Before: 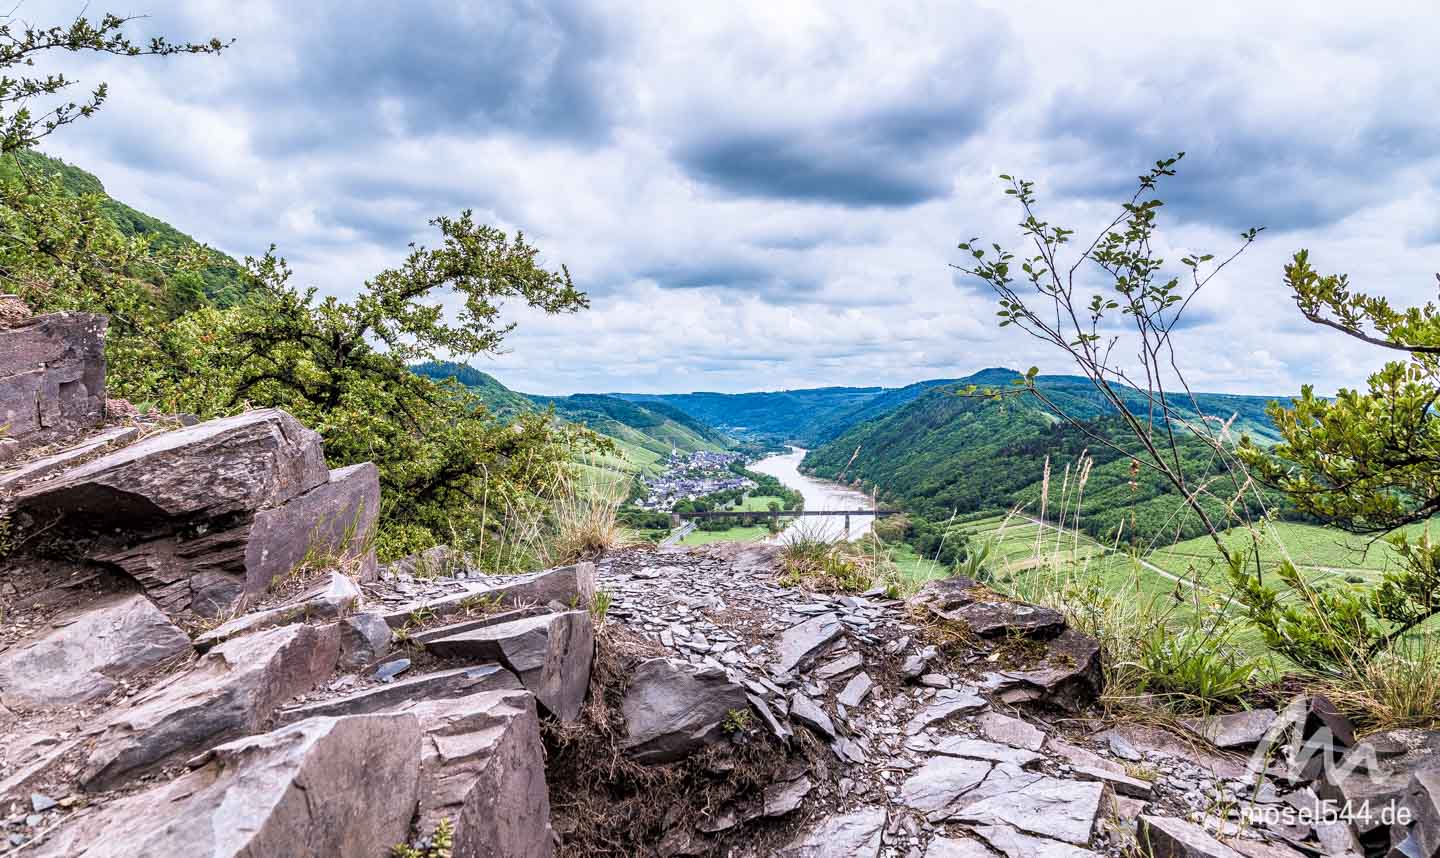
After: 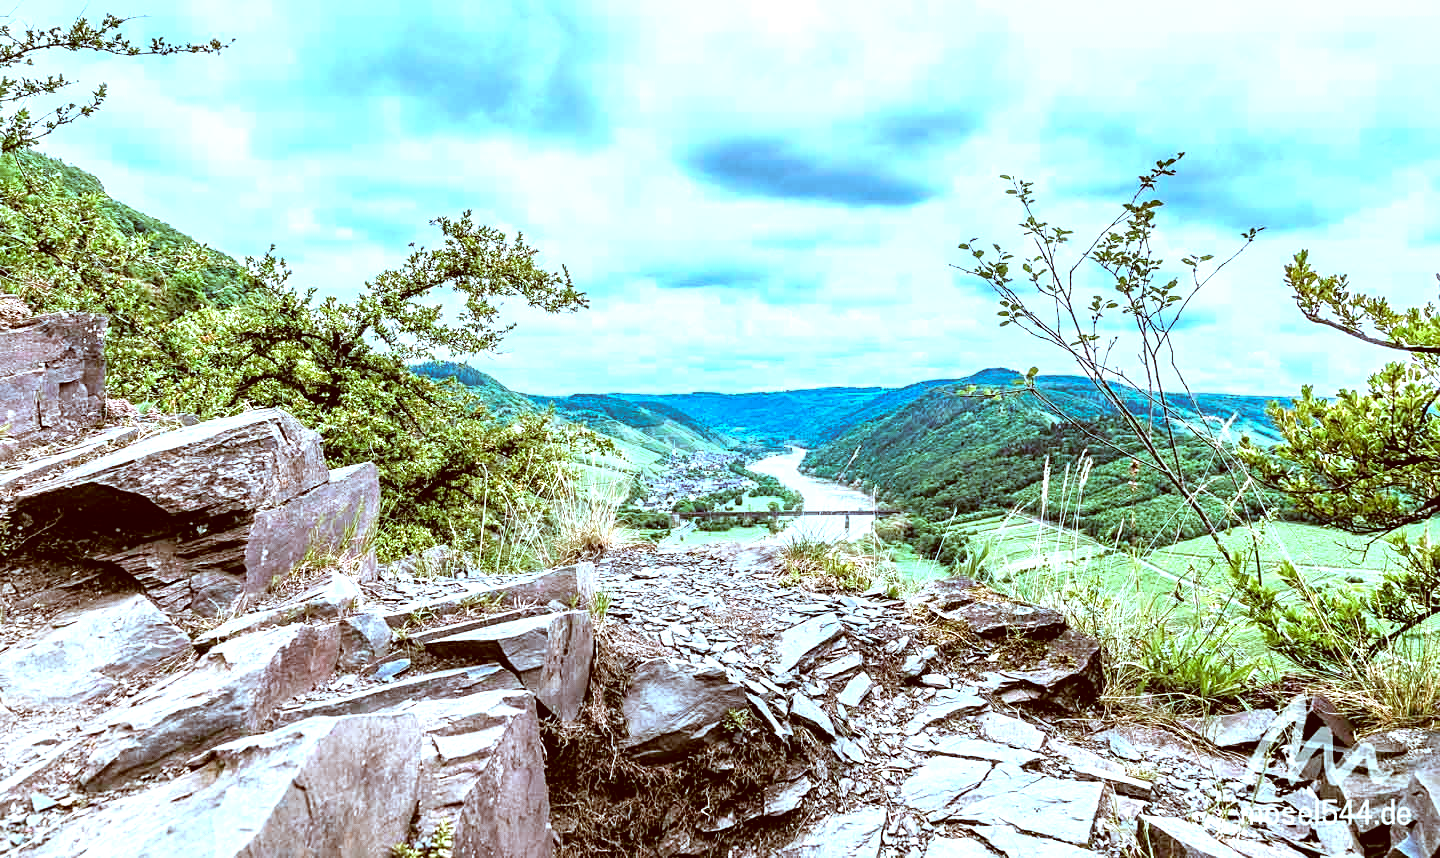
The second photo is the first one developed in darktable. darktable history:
color correction: highlights a* -14.99, highlights b* -16.07, shadows a* 10.17, shadows b* 29.42
tone equalizer: -8 EV -1.05 EV, -7 EV -1.02 EV, -6 EV -0.853 EV, -5 EV -0.589 EV, -3 EV 0.564 EV, -2 EV 0.888 EV, -1 EV 1.01 EV, +0 EV 1.06 EV
sharpen: amount 0.212
